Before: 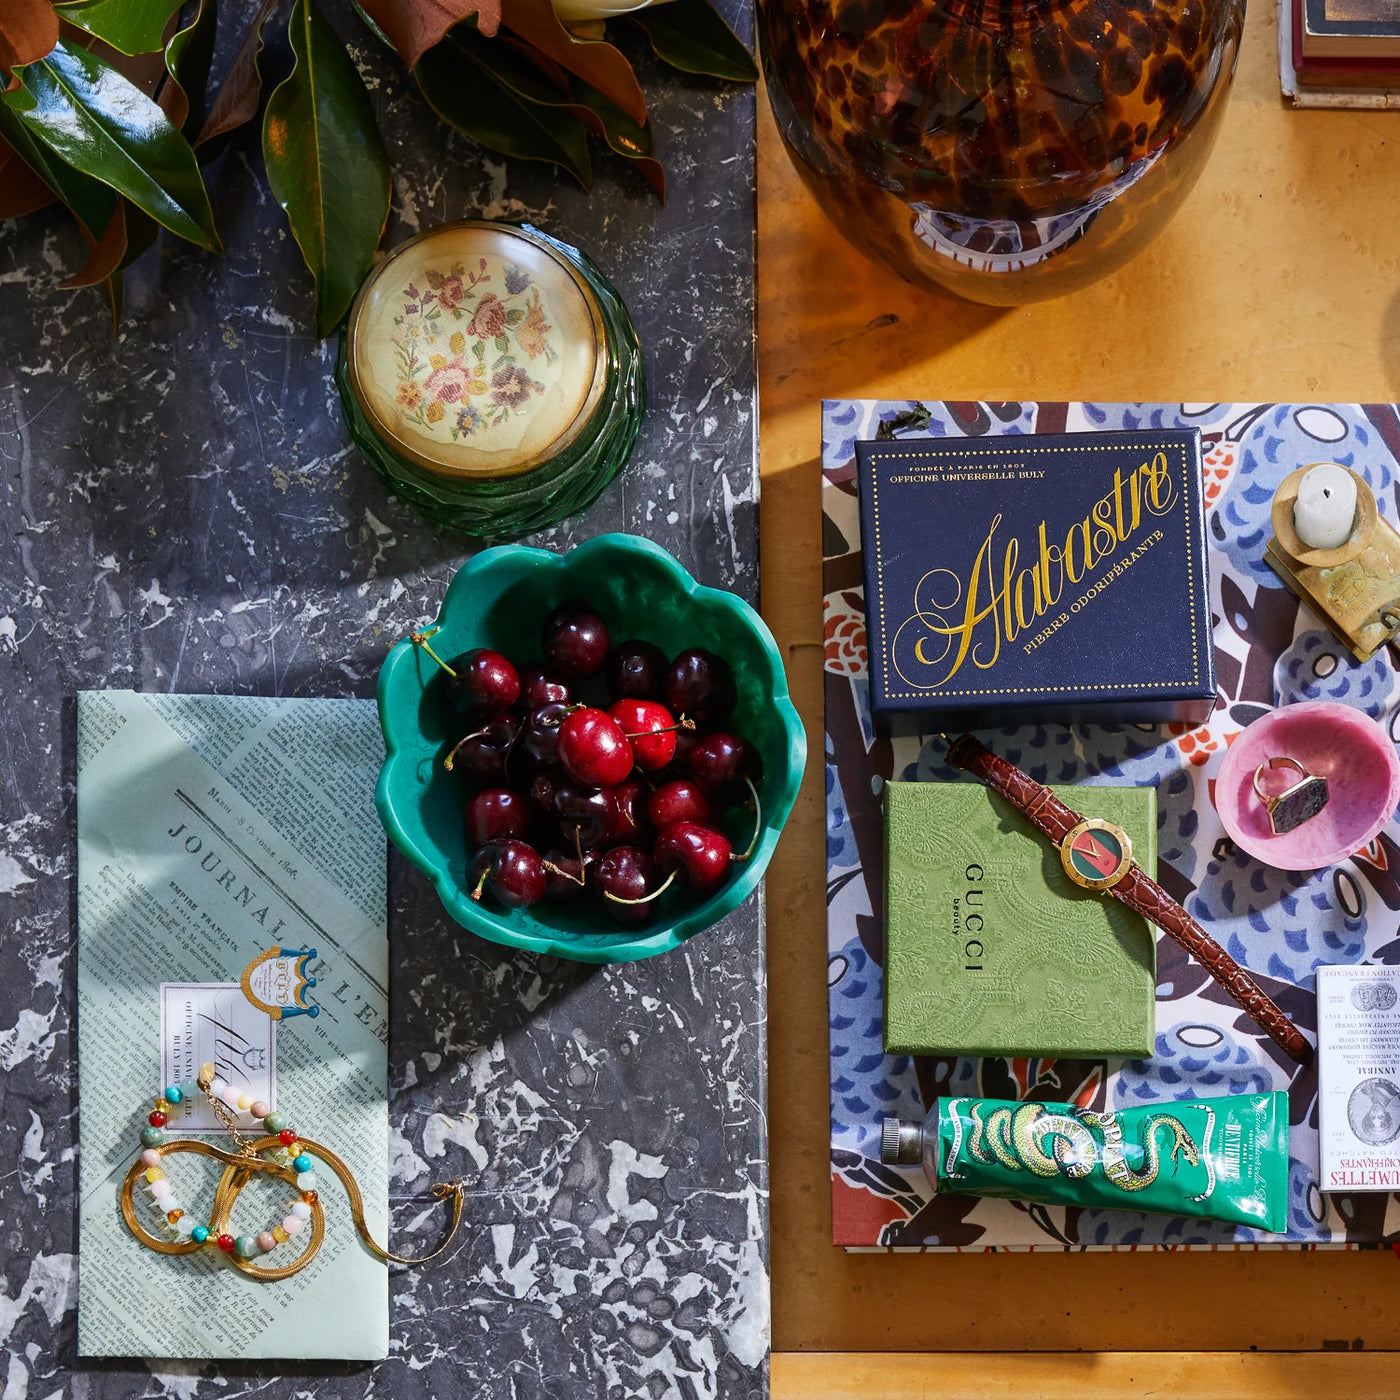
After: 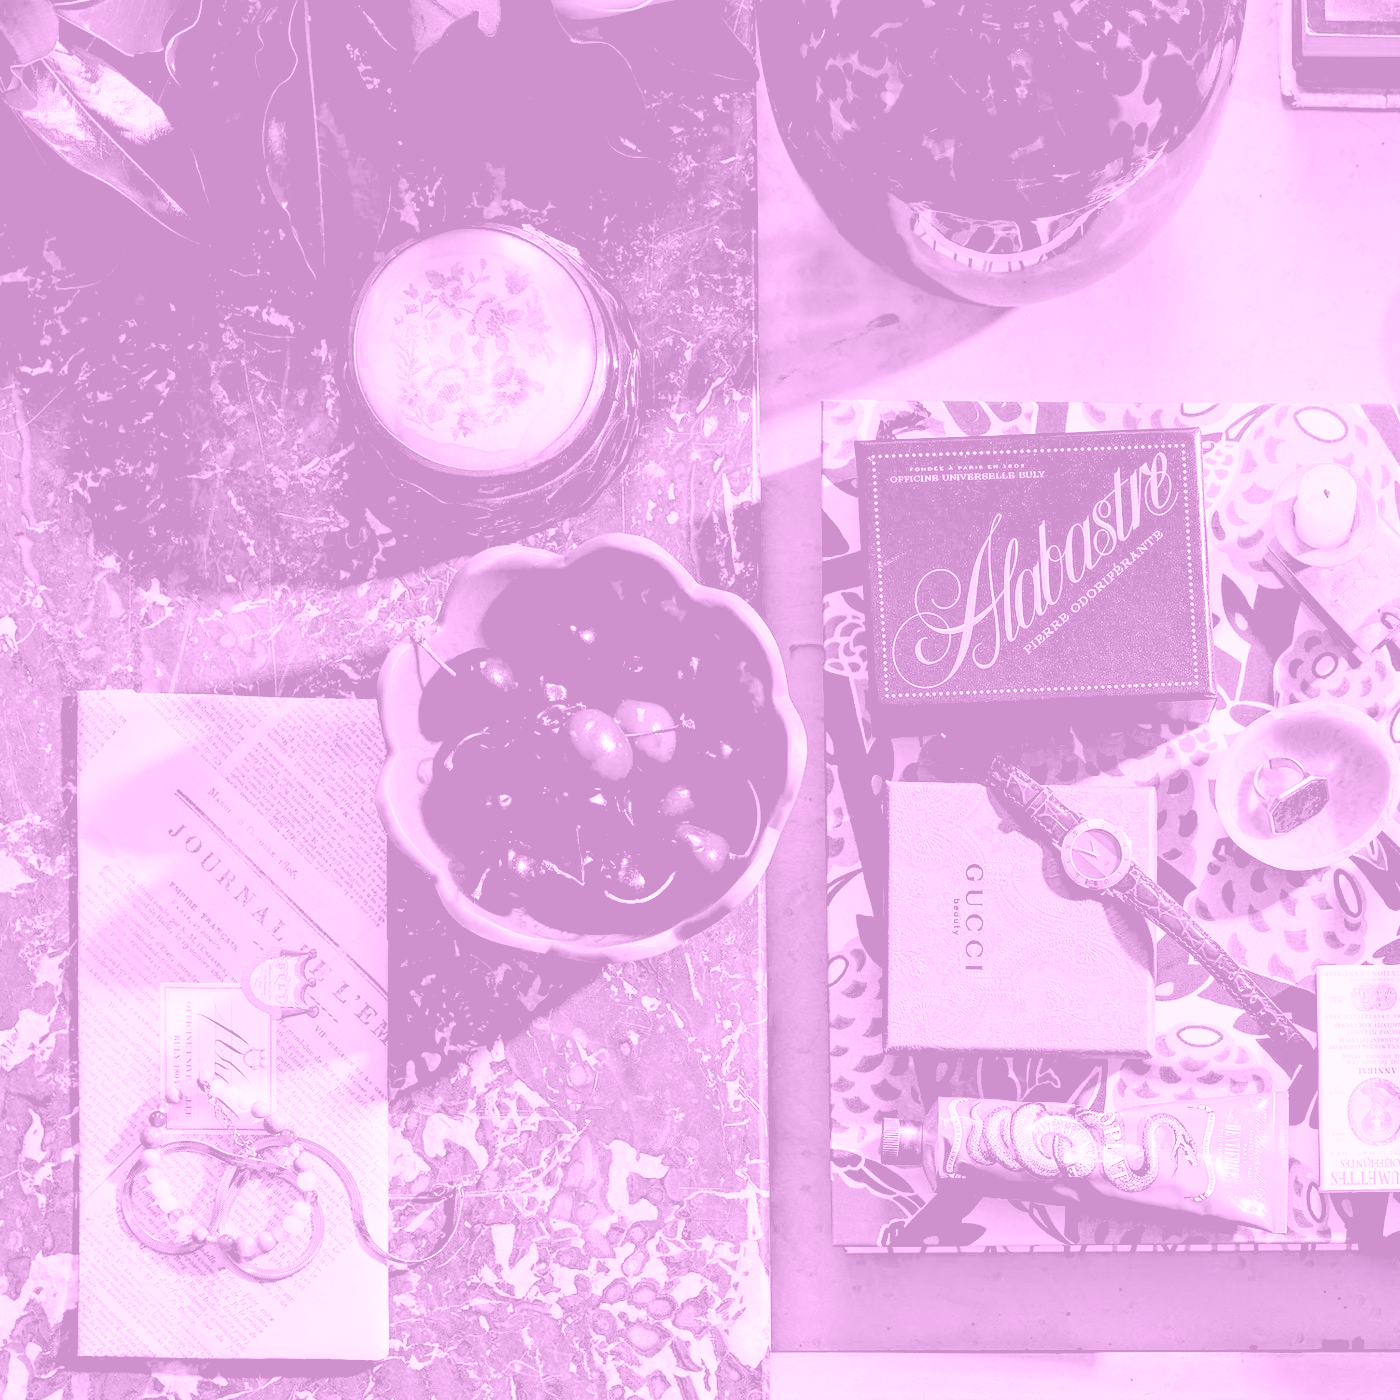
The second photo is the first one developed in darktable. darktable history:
colorize: hue 331.2°, saturation 69%, source mix 30.28%, lightness 69.02%, version 1
contrast brightness saturation: saturation -0.05
exposure: black level correction 0.035, exposure 0.9 EV, compensate highlight preservation false
